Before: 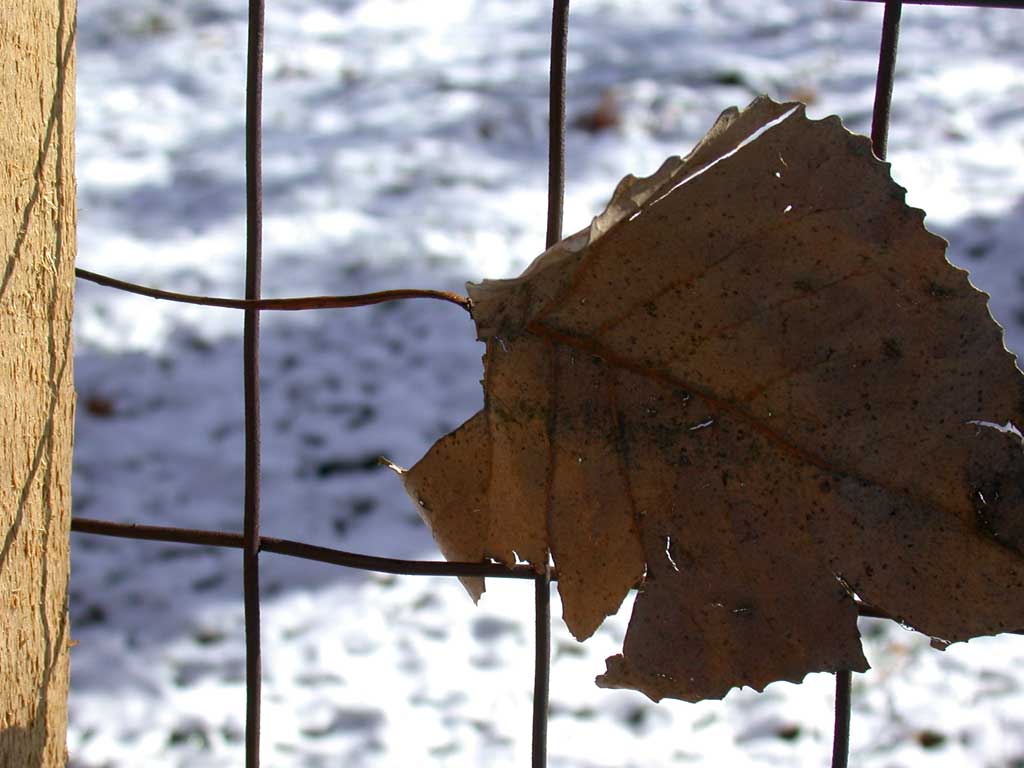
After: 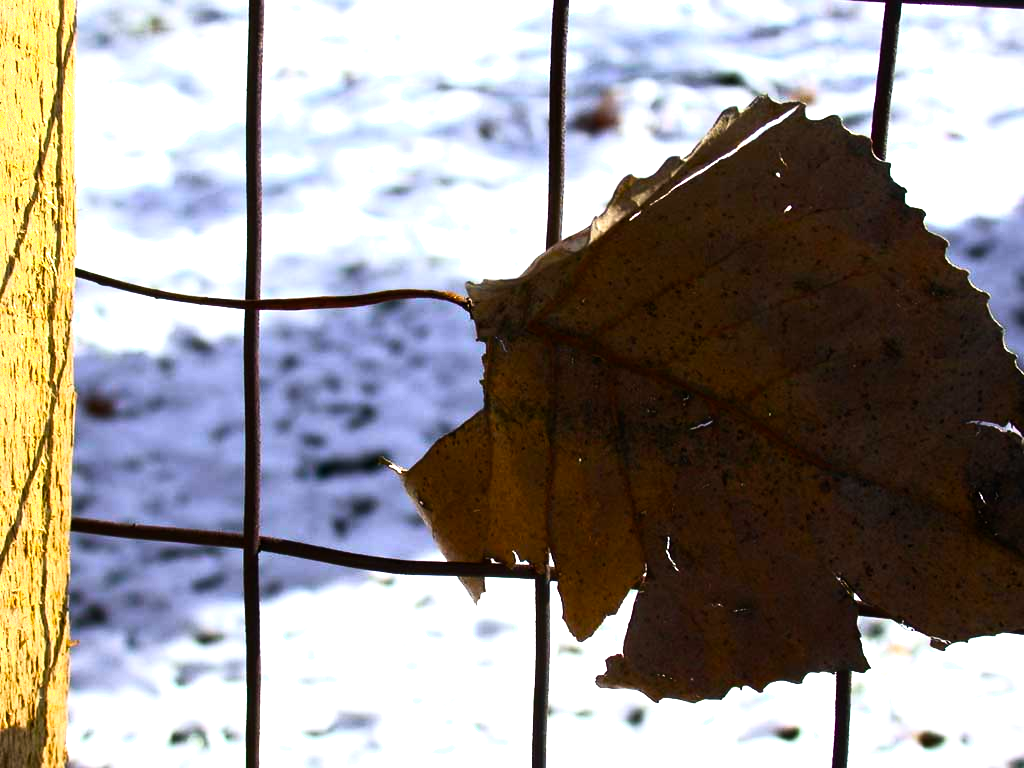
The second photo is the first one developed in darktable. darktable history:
tone equalizer: -8 EV -1.08 EV, -7 EV -1.01 EV, -6 EV -0.867 EV, -5 EV -0.578 EV, -3 EV 0.578 EV, -2 EV 0.867 EV, -1 EV 1.01 EV, +0 EV 1.08 EV, edges refinement/feathering 500, mask exposure compensation -1.57 EV, preserve details no
shadows and highlights: shadows 0, highlights 40
color balance rgb: linear chroma grading › global chroma 15%, perceptual saturation grading › global saturation 30%
